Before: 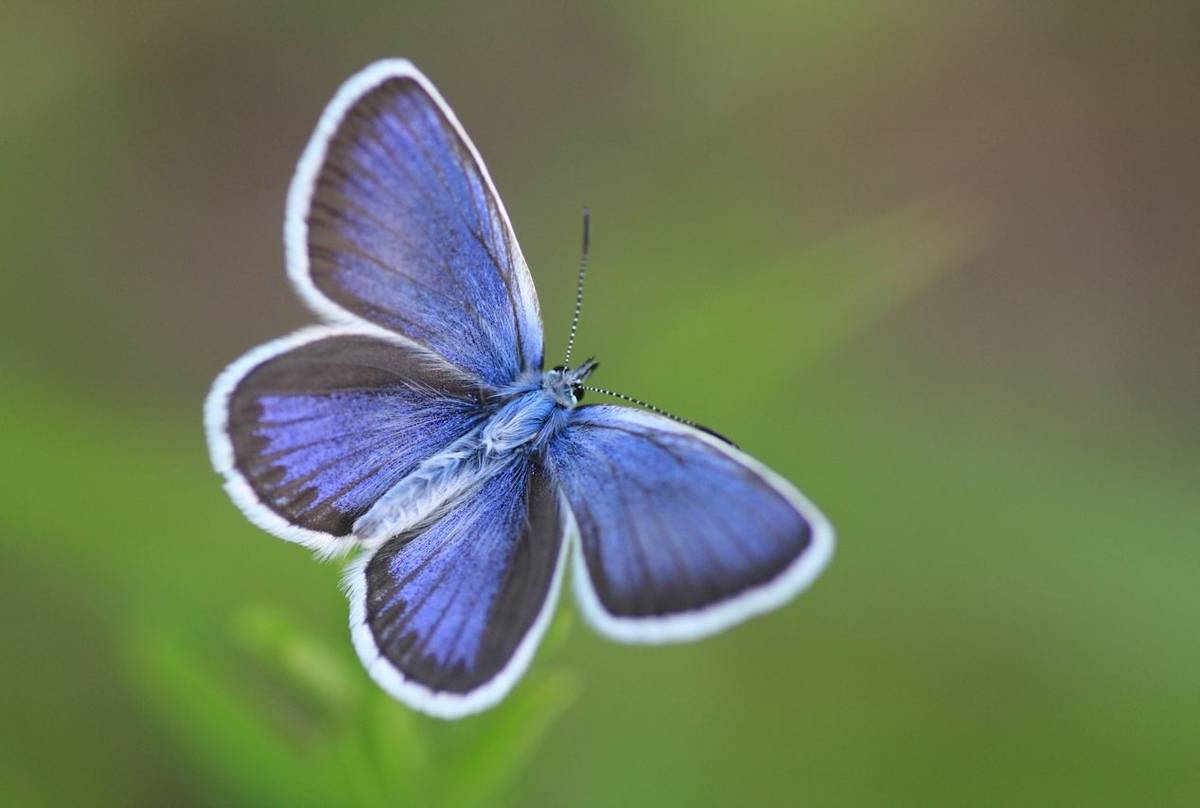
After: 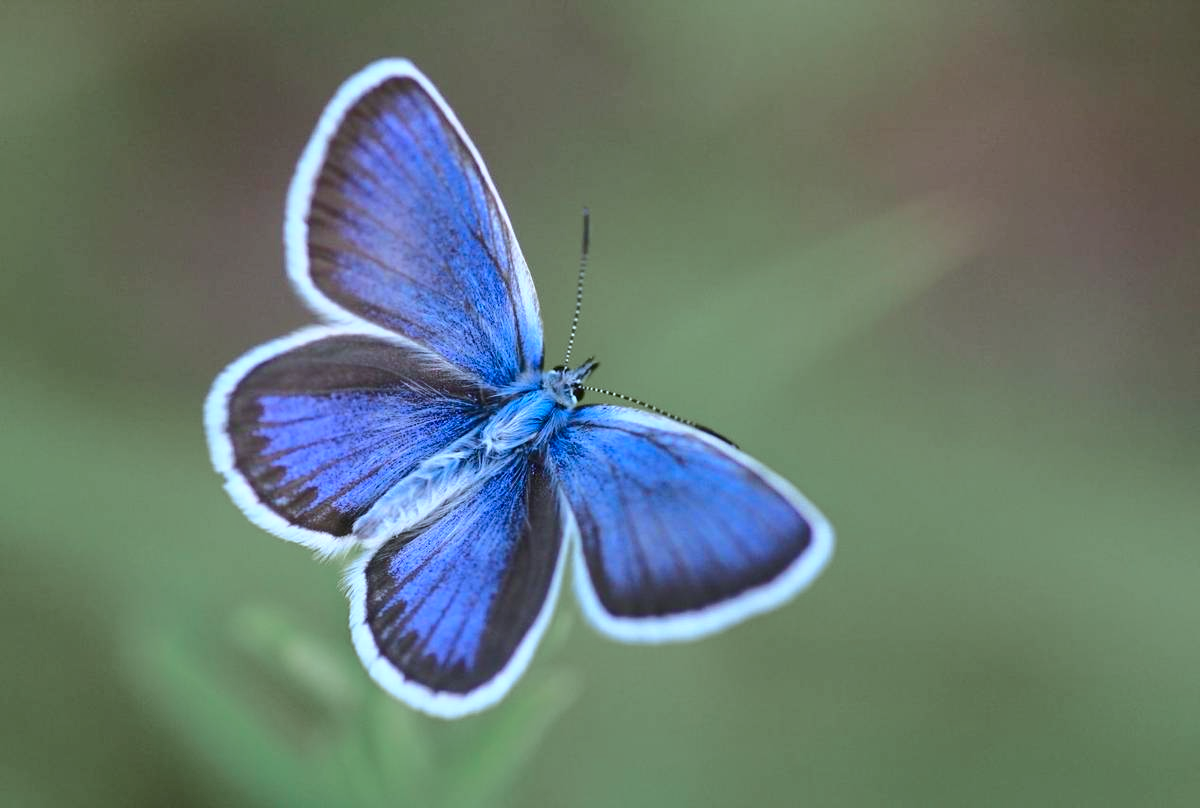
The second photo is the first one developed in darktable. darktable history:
tone curve: curves: ch0 [(0, 0.021) (0.059, 0.053) (0.212, 0.18) (0.337, 0.304) (0.495, 0.505) (0.725, 0.731) (0.89, 0.919) (1, 1)]; ch1 [(0, 0) (0.094, 0.081) (0.285, 0.299) (0.403, 0.436) (0.479, 0.475) (0.54, 0.55) (0.615, 0.637) (0.683, 0.688) (1, 1)]; ch2 [(0, 0) (0.257, 0.217) (0.434, 0.434) (0.498, 0.507) (0.527, 0.542) (0.597, 0.587) (0.658, 0.595) (1, 1)], color space Lab, independent channels, preserve colors none
color correction: highlights a* -2.41, highlights b* -18.17
